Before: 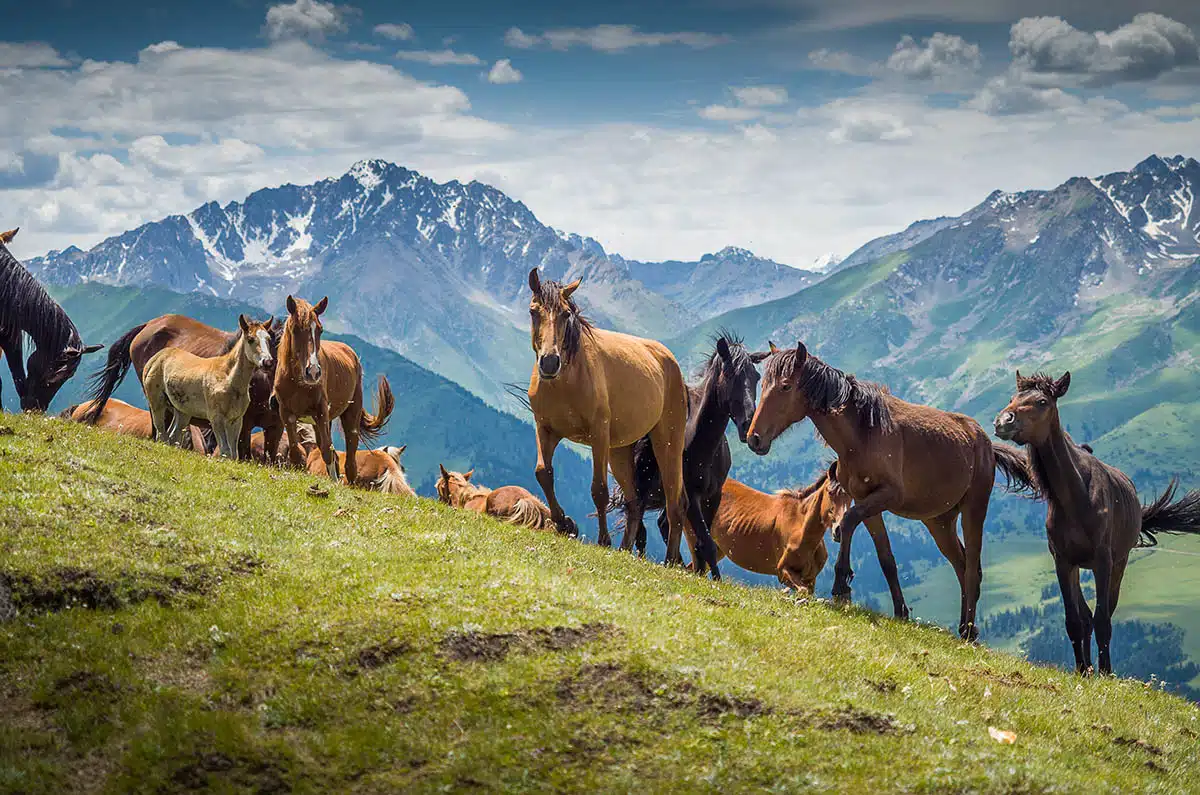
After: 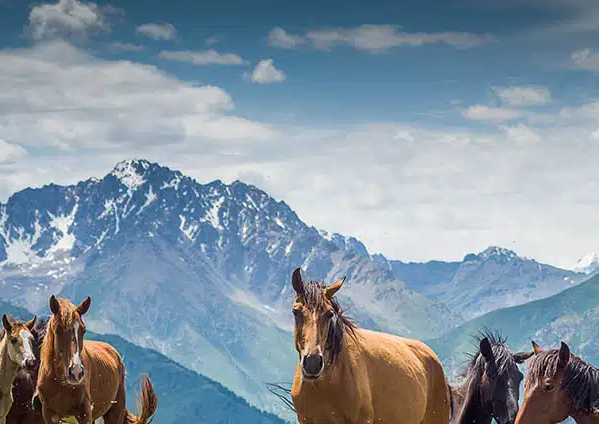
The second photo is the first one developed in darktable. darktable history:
crop: left 19.765%, right 30.265%, bottom 46.554%
